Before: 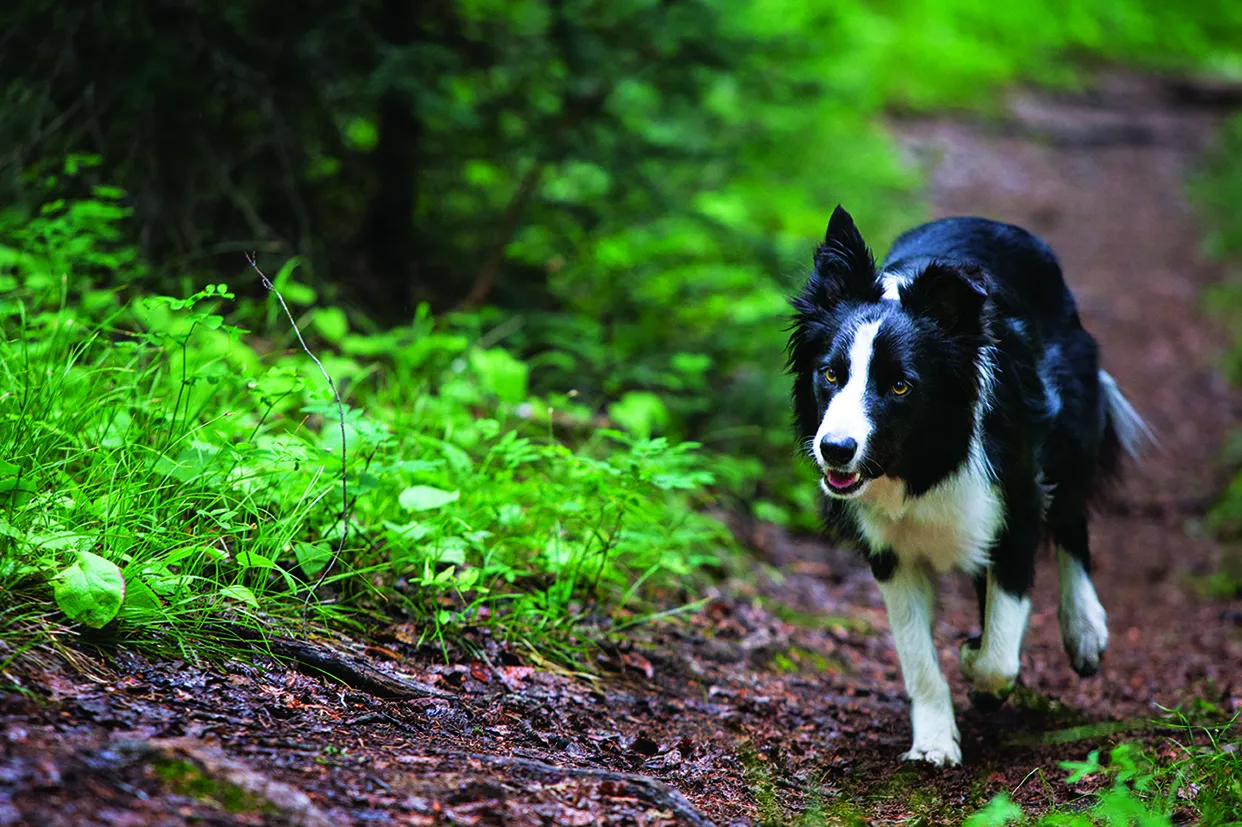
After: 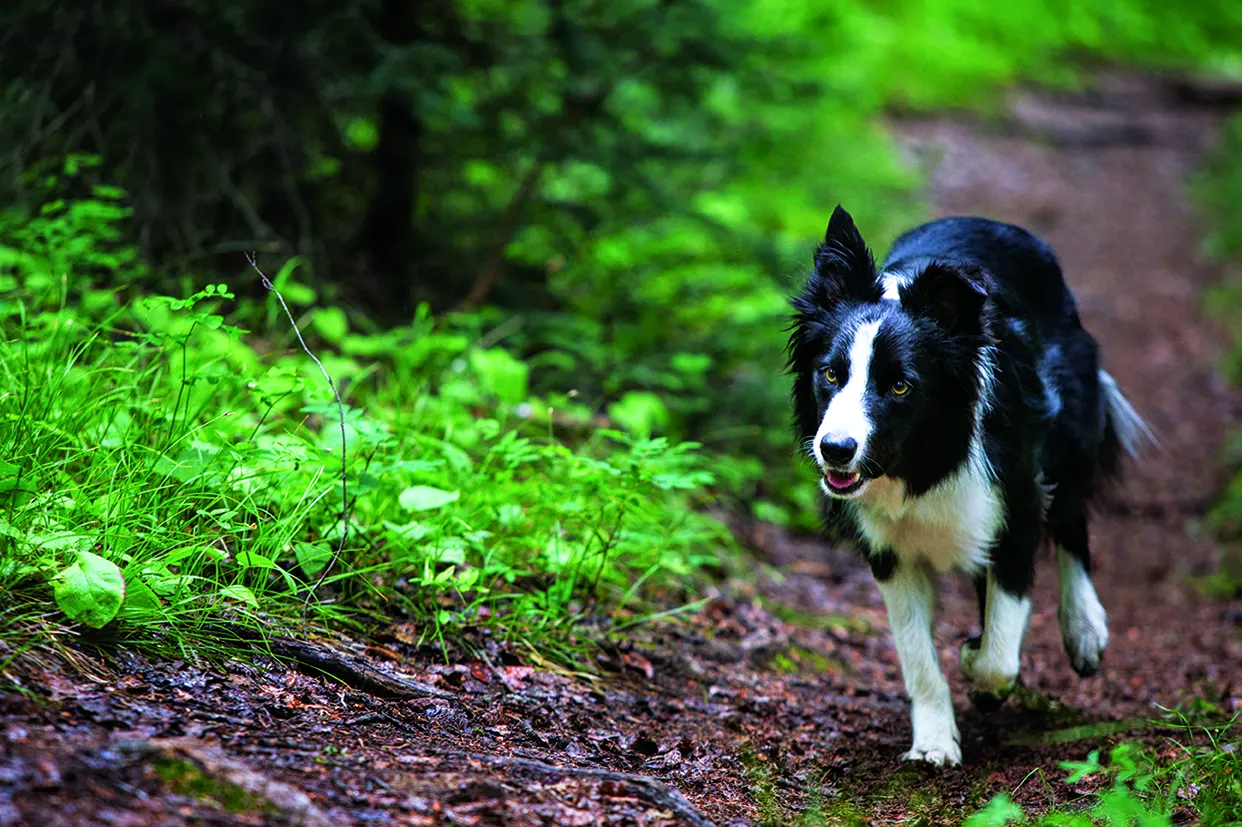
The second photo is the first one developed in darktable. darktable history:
local contrast: highlights 104%, shadows 99%, detail 119%, midtone range 0.2
